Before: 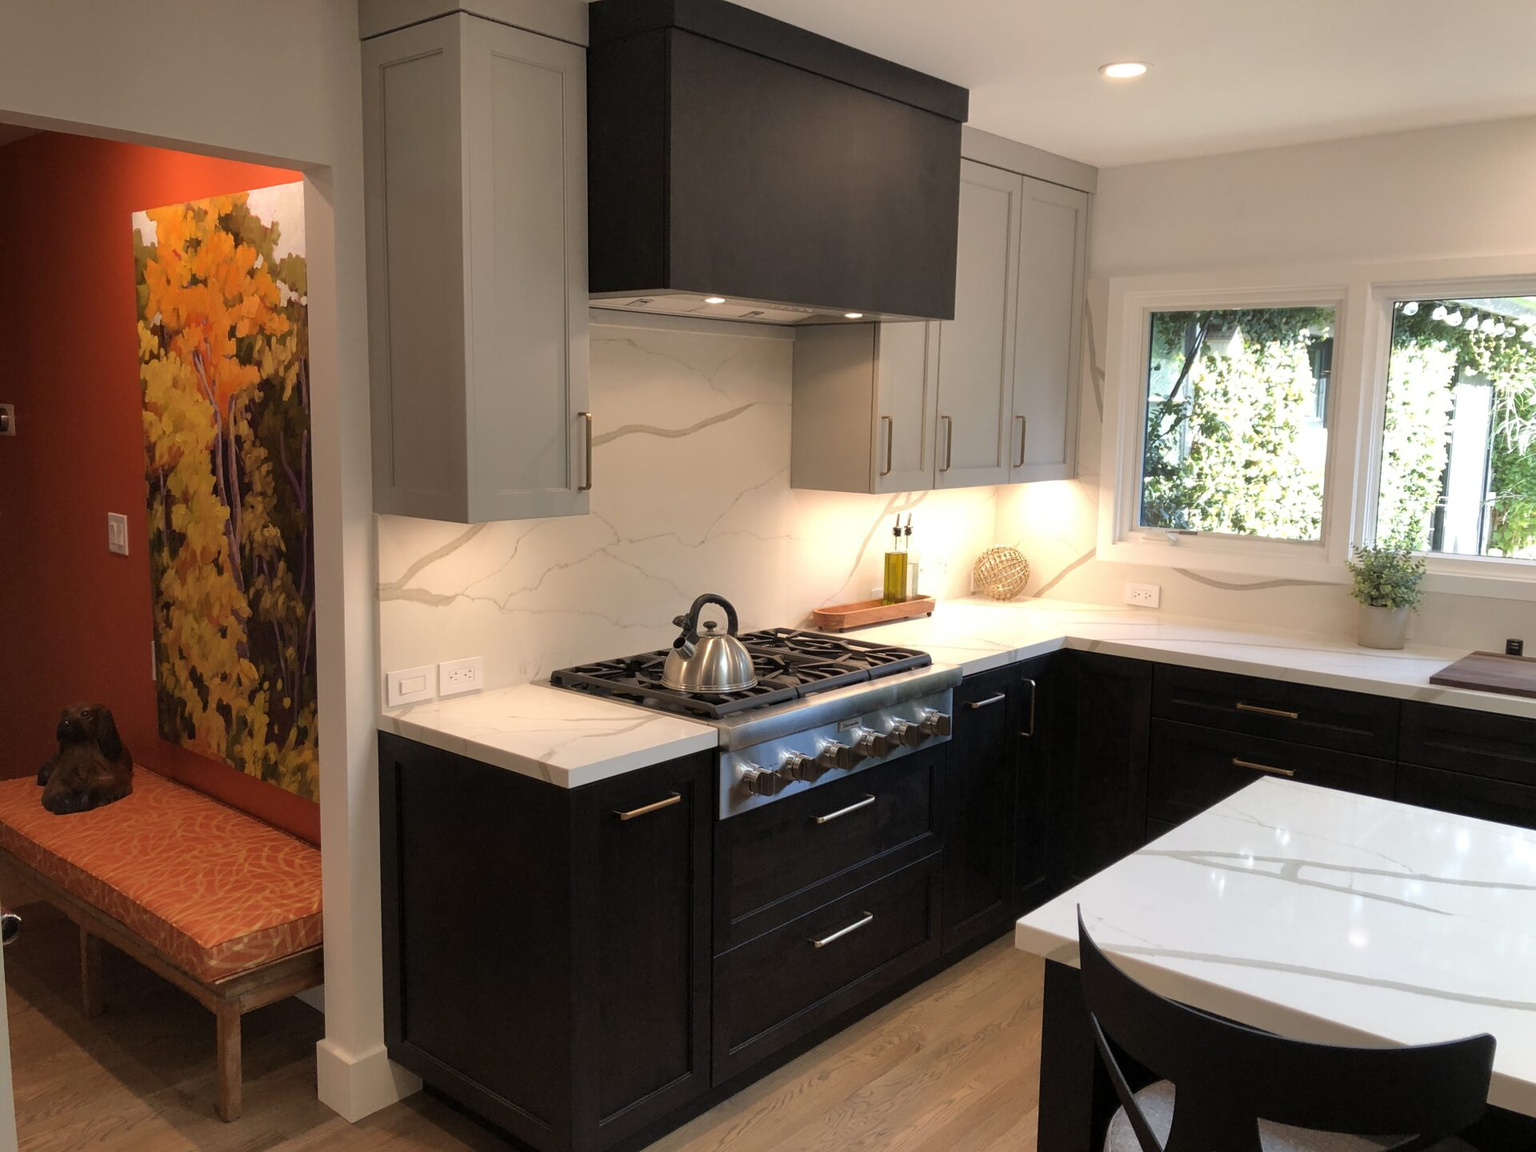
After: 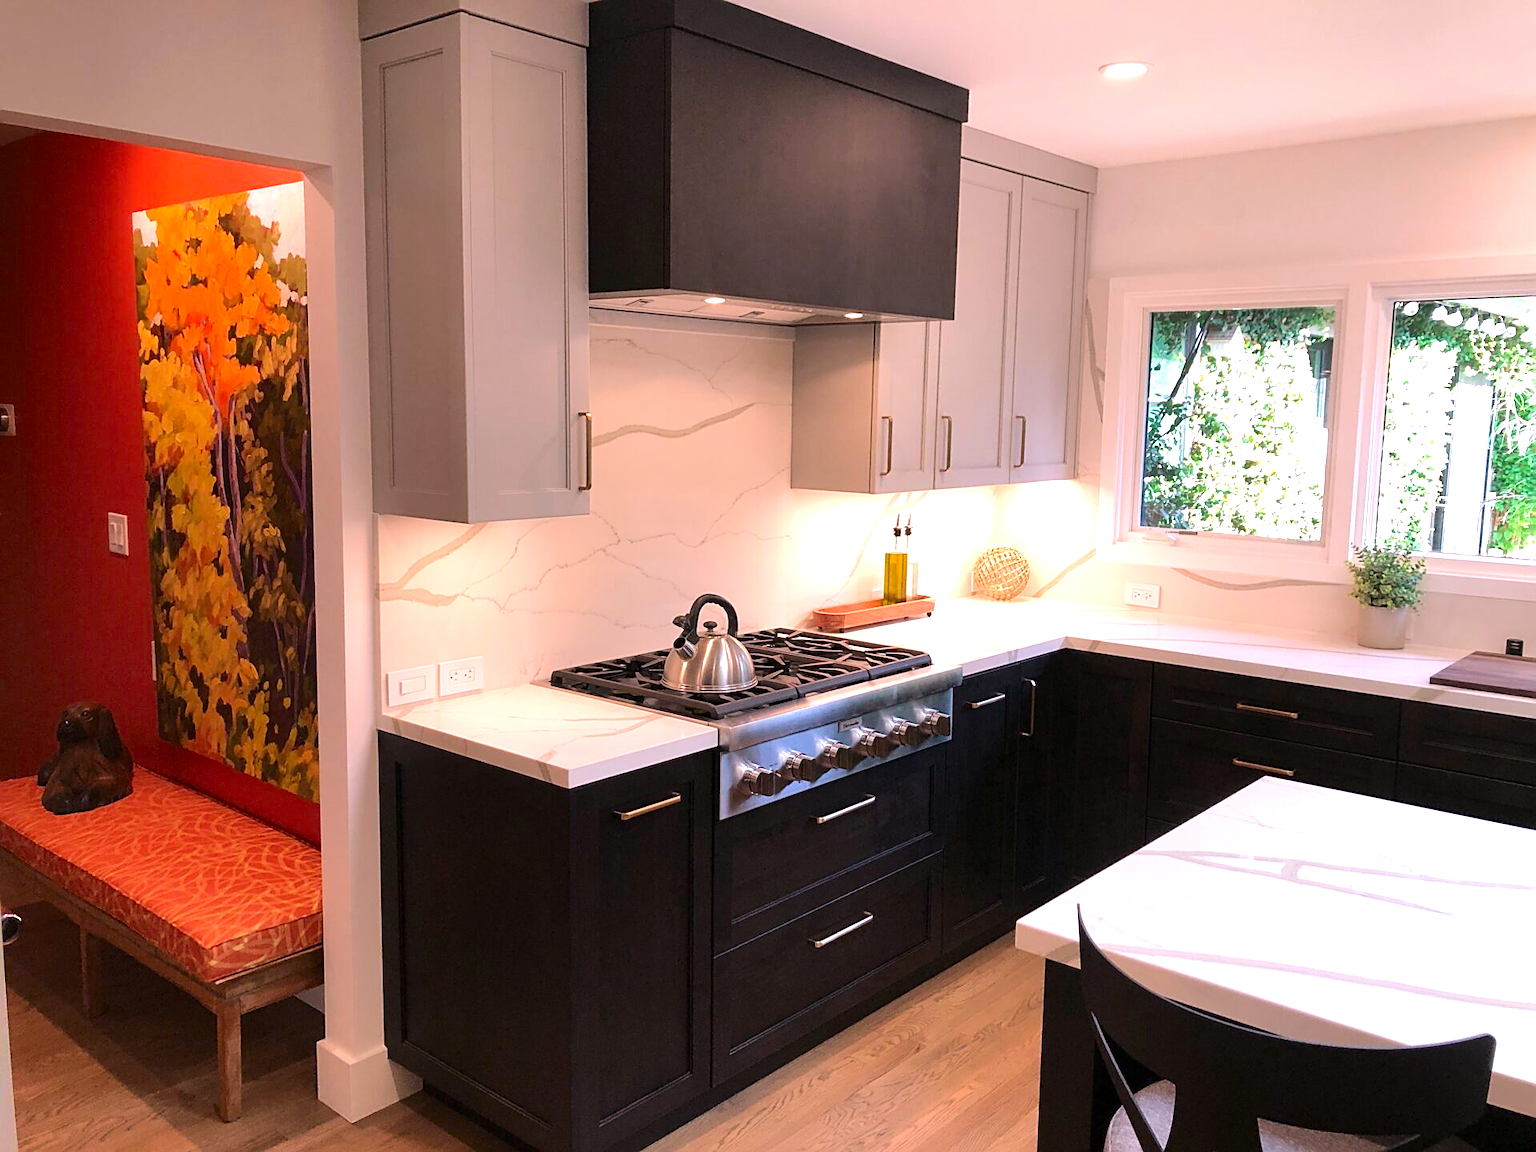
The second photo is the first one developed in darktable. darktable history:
white balance: red 1.004, blue 1.096
tone curve: curves: ch0 [(0, 0) (0.183, 0.152) (0.571, 0.594) (1, 1)]; ch1 [(0, 0) (0.394, 0.307) (0.5, 0.5) (0.586, 0.597) (0.625, 0.647) (1, 1)]; ch2 [(0, 0) (0.5, 0.5) (0.604, 0.616) (1, 1)], color space Lab, independent channels, preserve colors none
sharpen: on, module defaults
exposure: exposure 0.6 EV, compensate highlight preservation false
color correction: highlights a* 7.34, highlights b* 4.37
